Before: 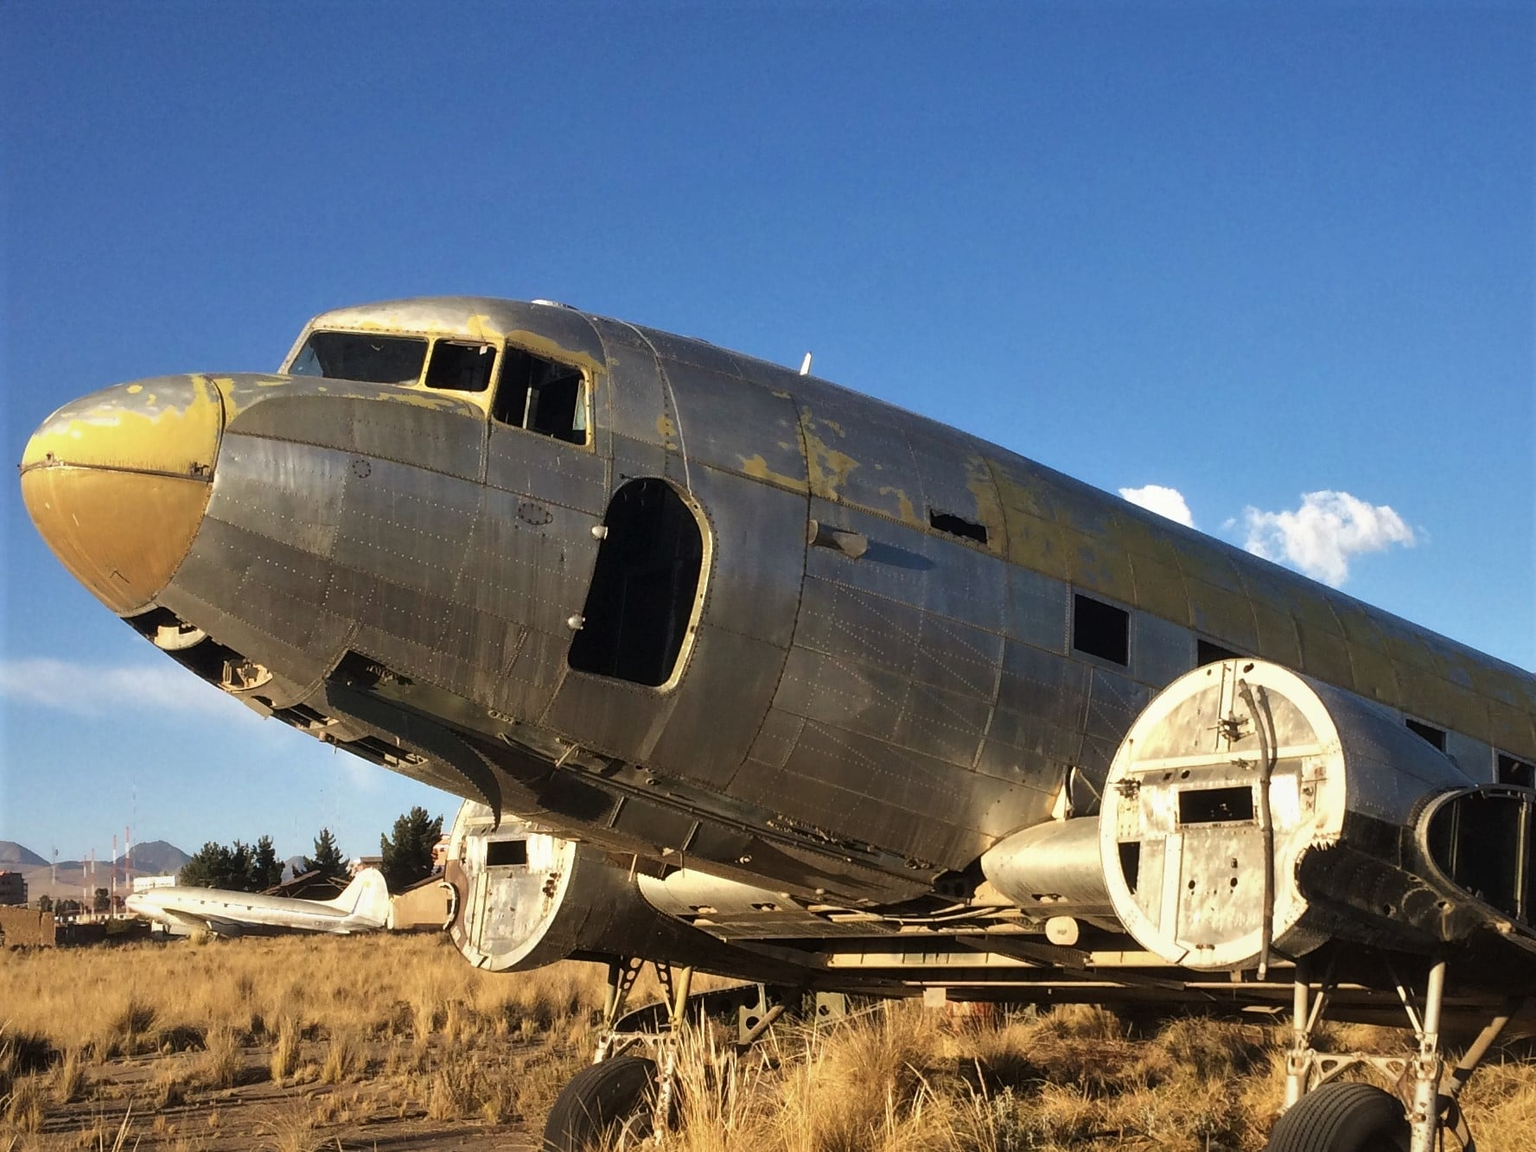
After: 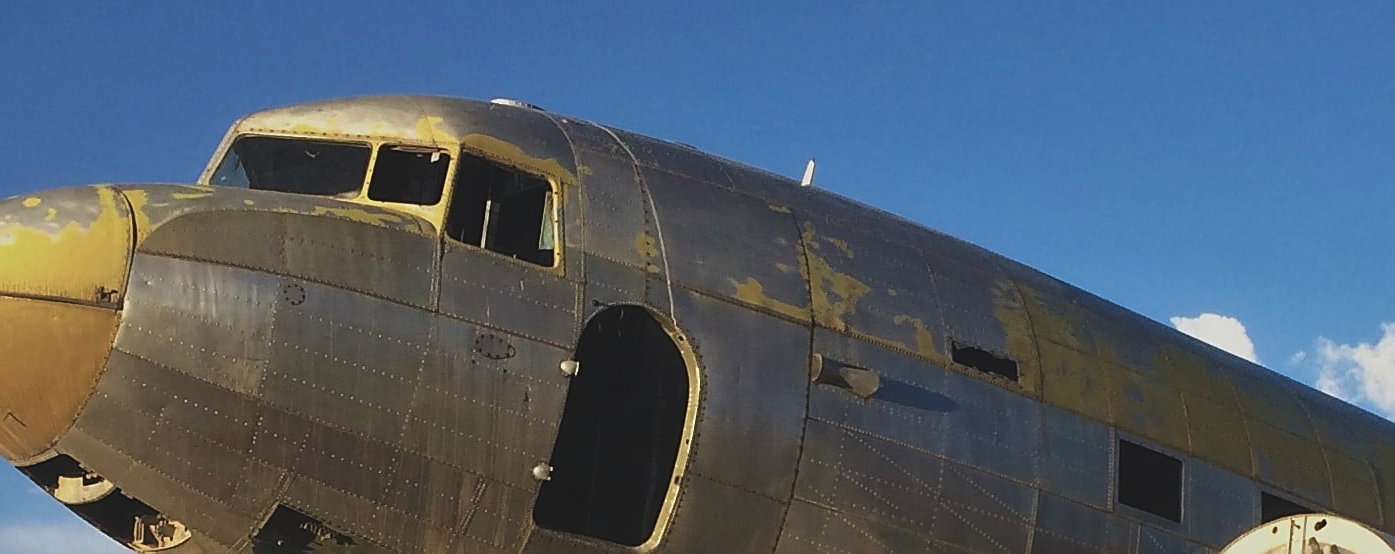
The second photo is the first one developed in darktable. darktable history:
crop: left 7.034%, top 18.661%, right 14.426%, bottom 39.712%
sharpen: on, module defaults
exposure: black level correction -0.015, exposure -0.521 EV, compensate highlight preservation false
velvia: on, module defaults
